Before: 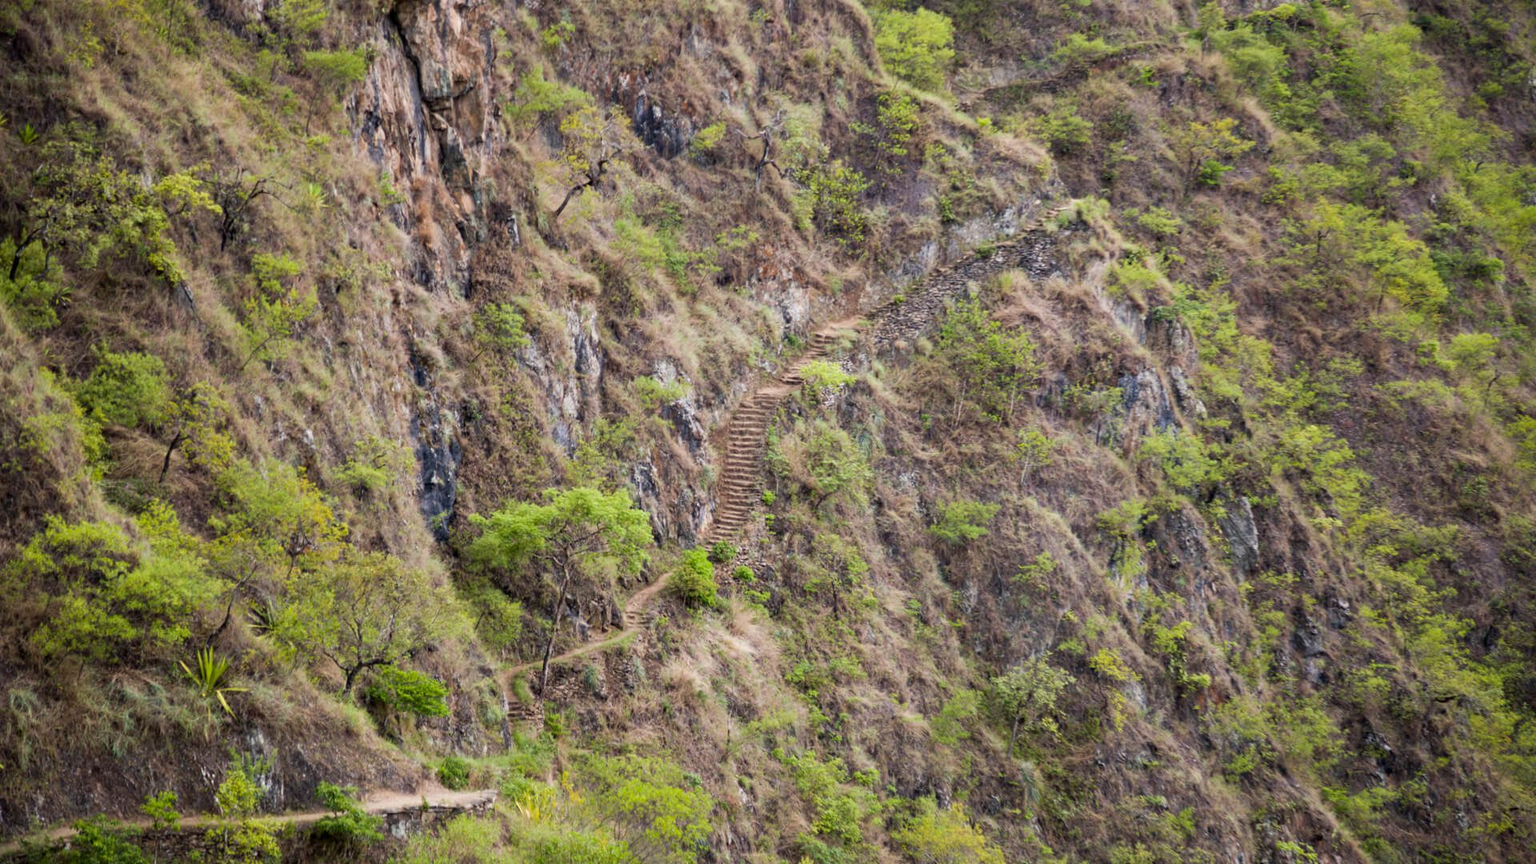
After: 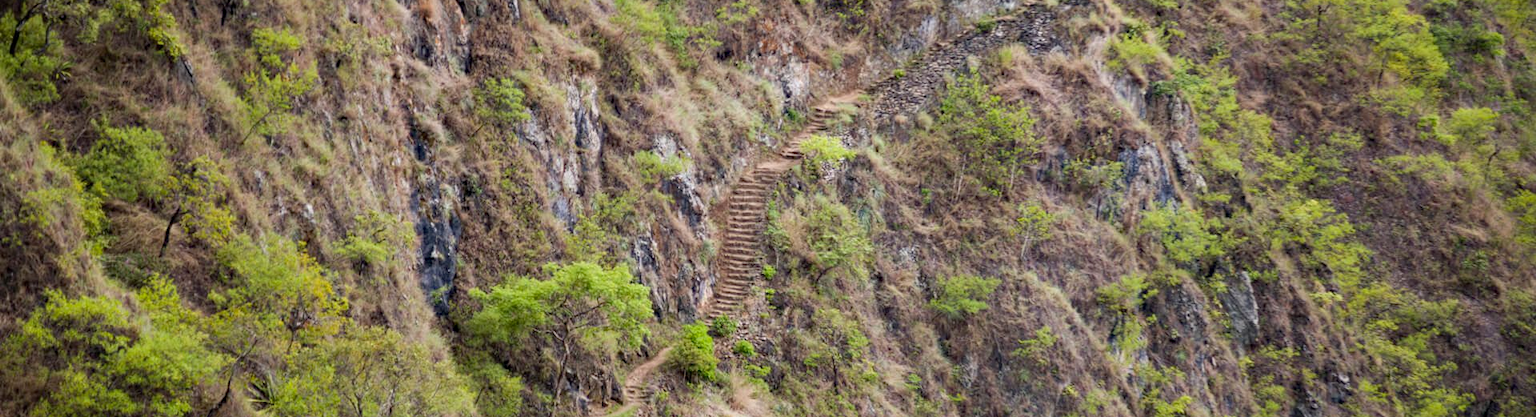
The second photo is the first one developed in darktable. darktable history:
crop and rotate: top 26.193%, bottom 25.417%
haze removal: adaptive false
